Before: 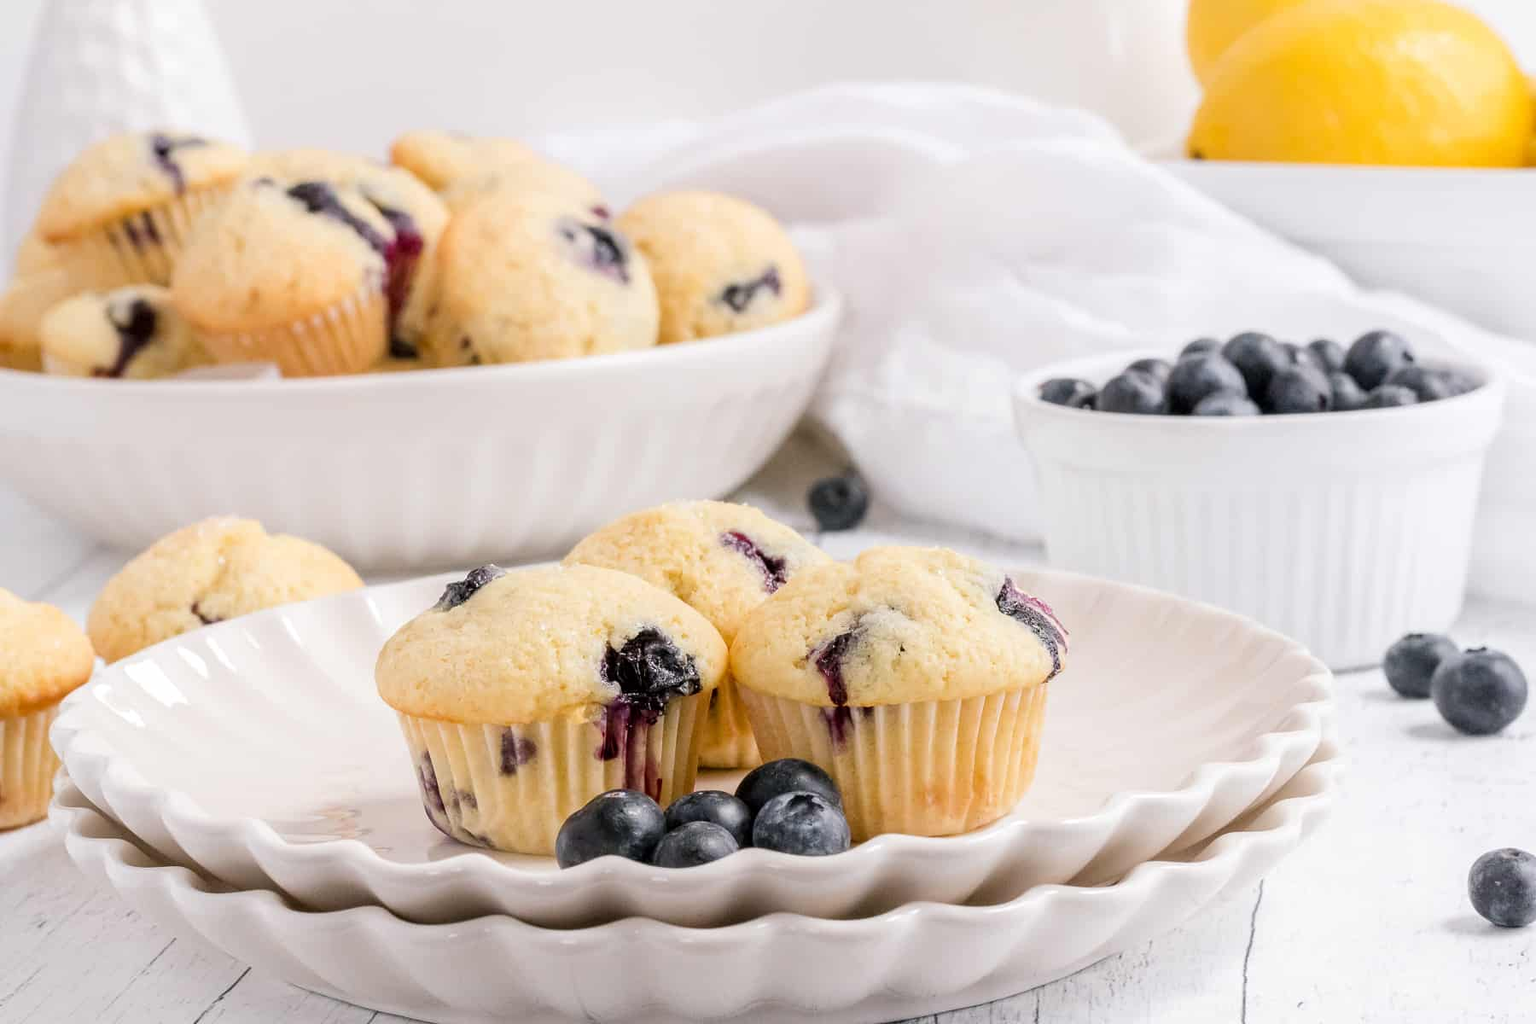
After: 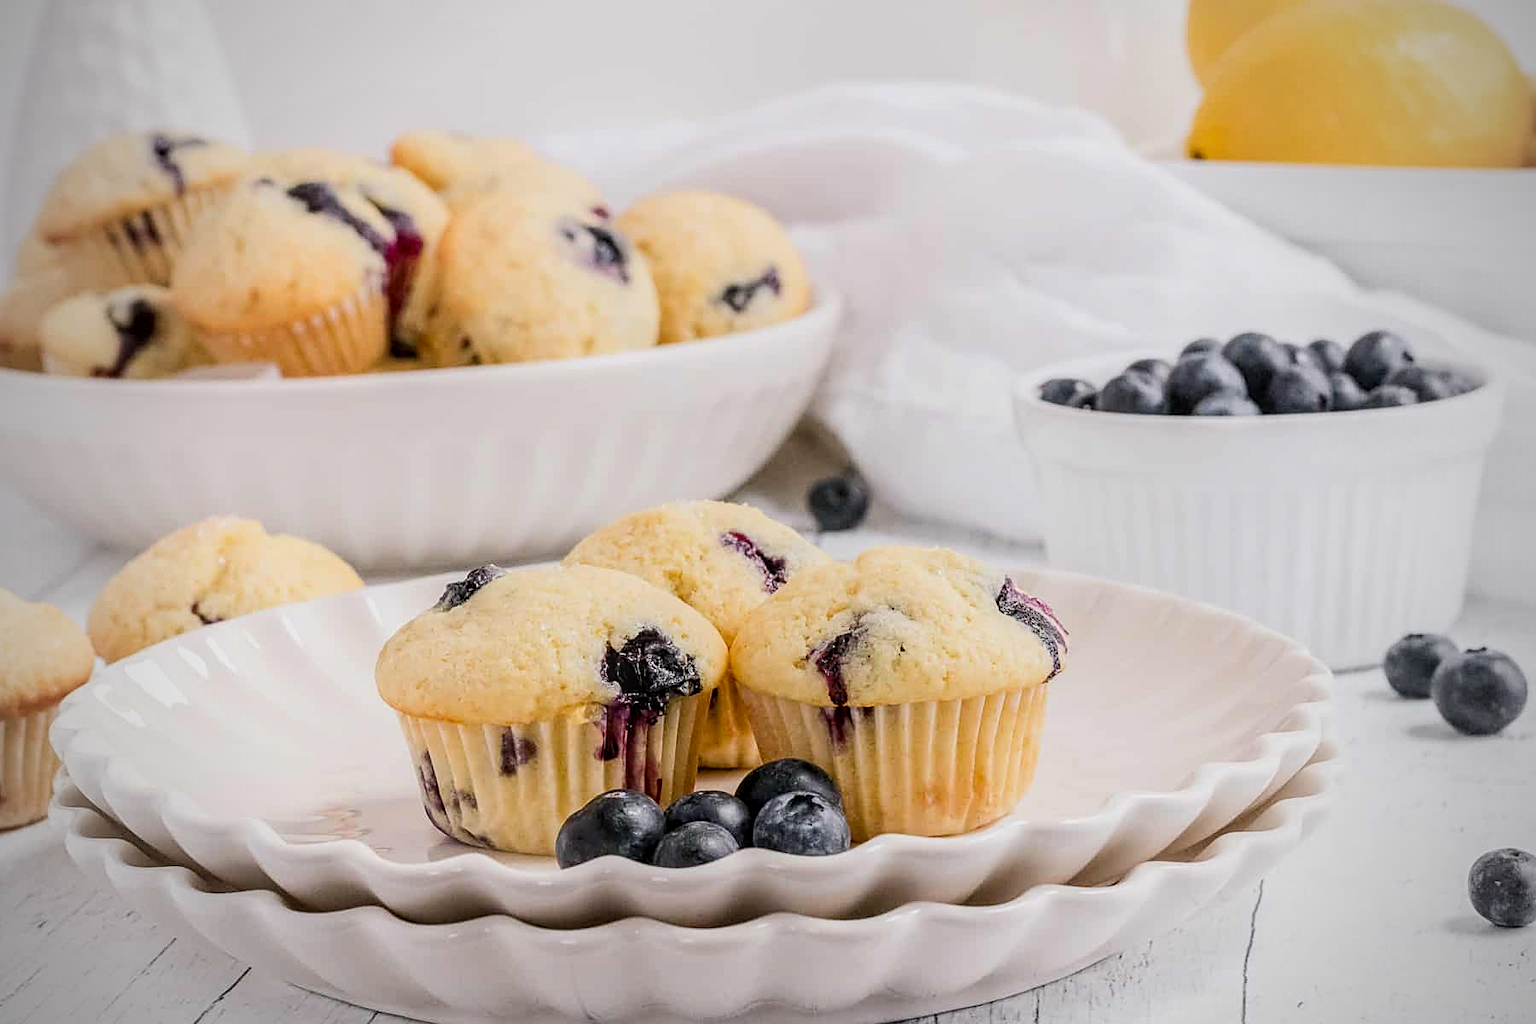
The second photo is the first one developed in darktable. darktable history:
contrast brightness saturation: contrast 0.202, brightness 0.167, saturation 0.218
local contrast: on, module defaults
vignetting: fall-off start 71.44%
sharpen: on, module defaults
exposure: black level correction 0, exposure -0.717 EV, compensate highlight preservation false
tone equalizer: edges refinement/feathering 500, mask exposure compensation -1.24 EV, preserve details no
